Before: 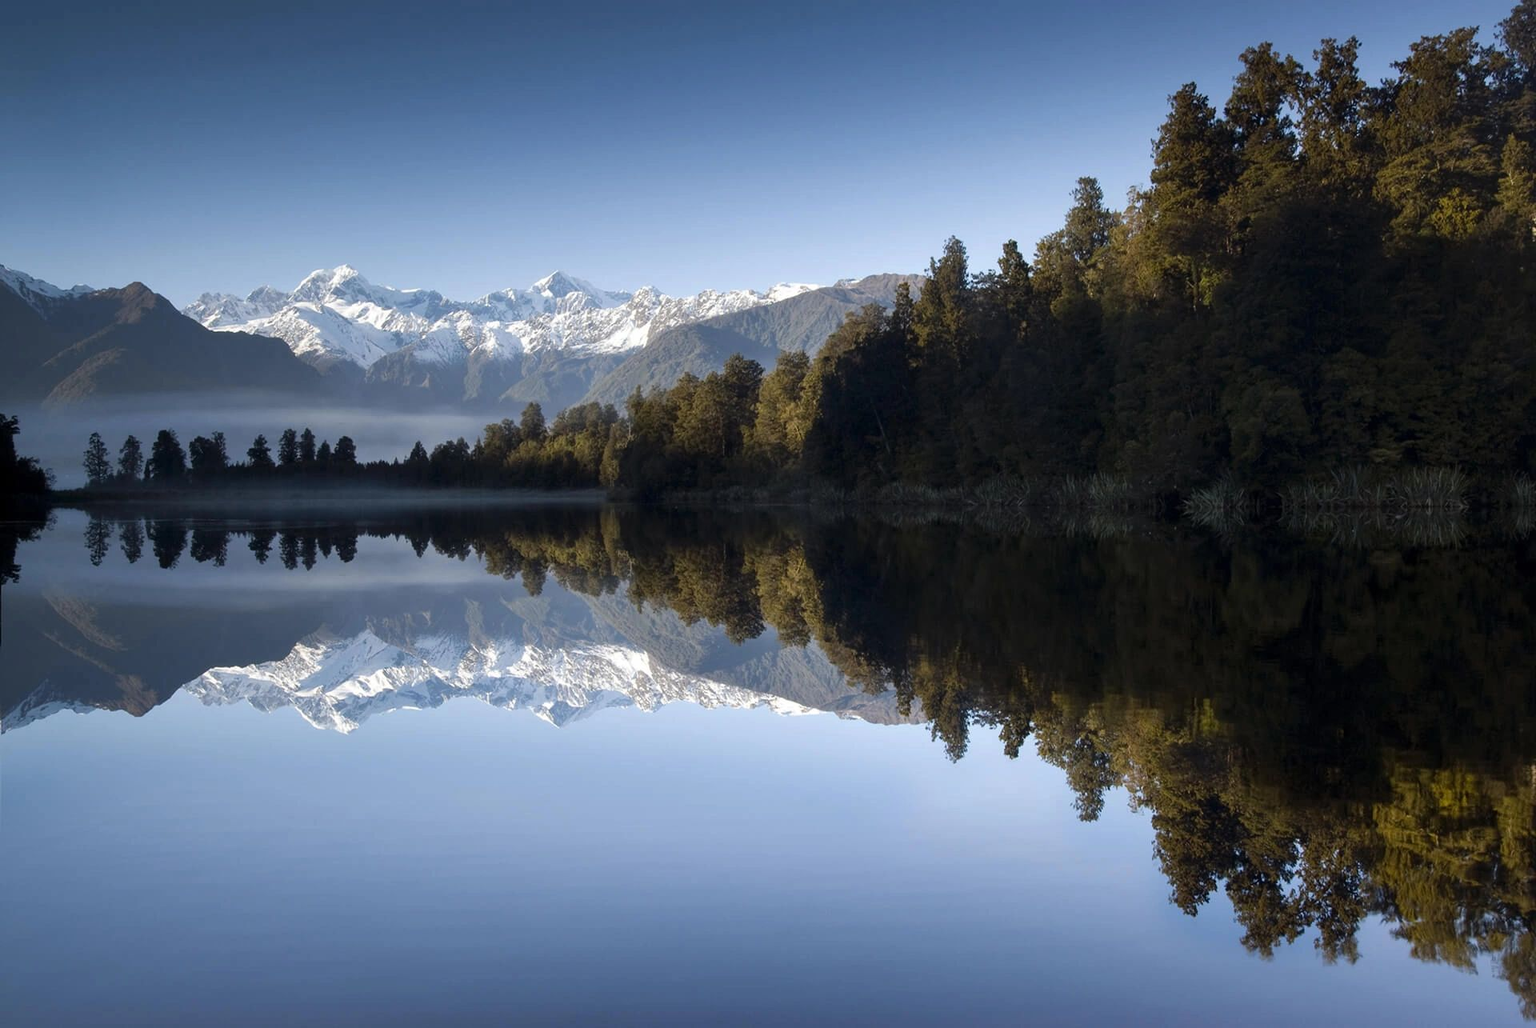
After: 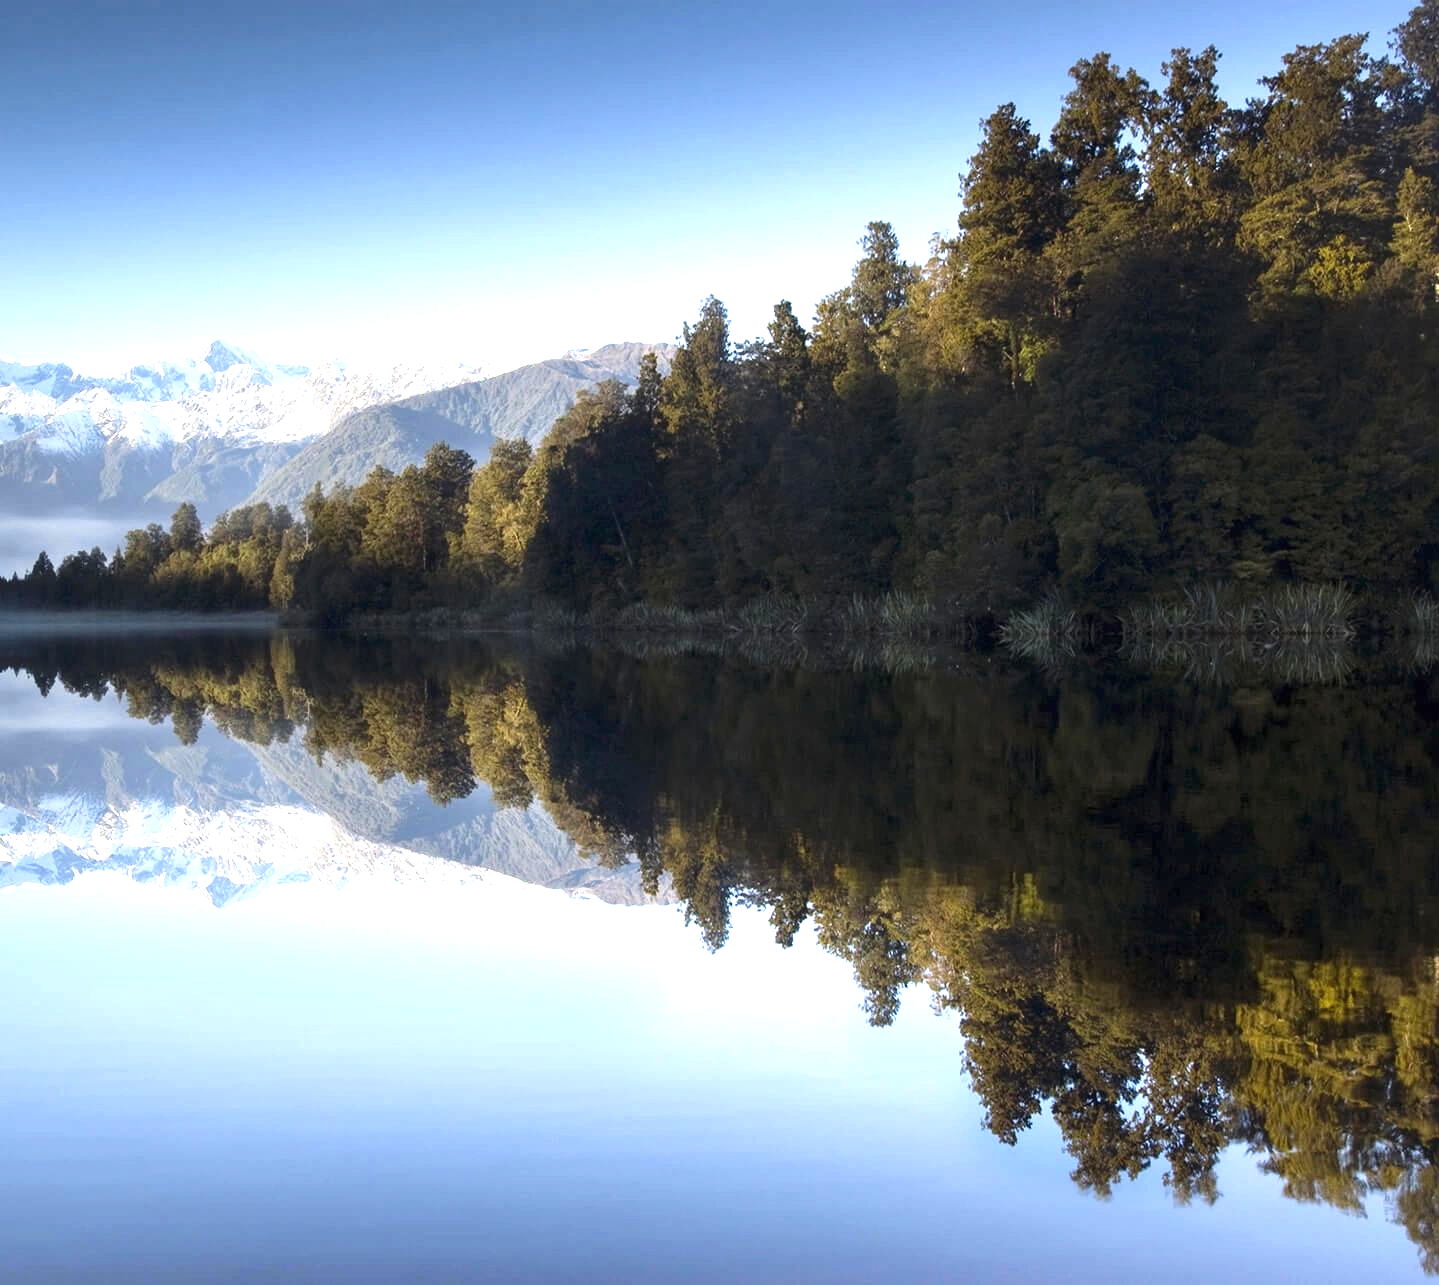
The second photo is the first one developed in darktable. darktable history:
crop and rotate: left 25.048%
exposure: black level correction 0, exposure 1.193 EV, compensate highlight preservation false
base curve: exposure shift 0.01, preserve colors none
